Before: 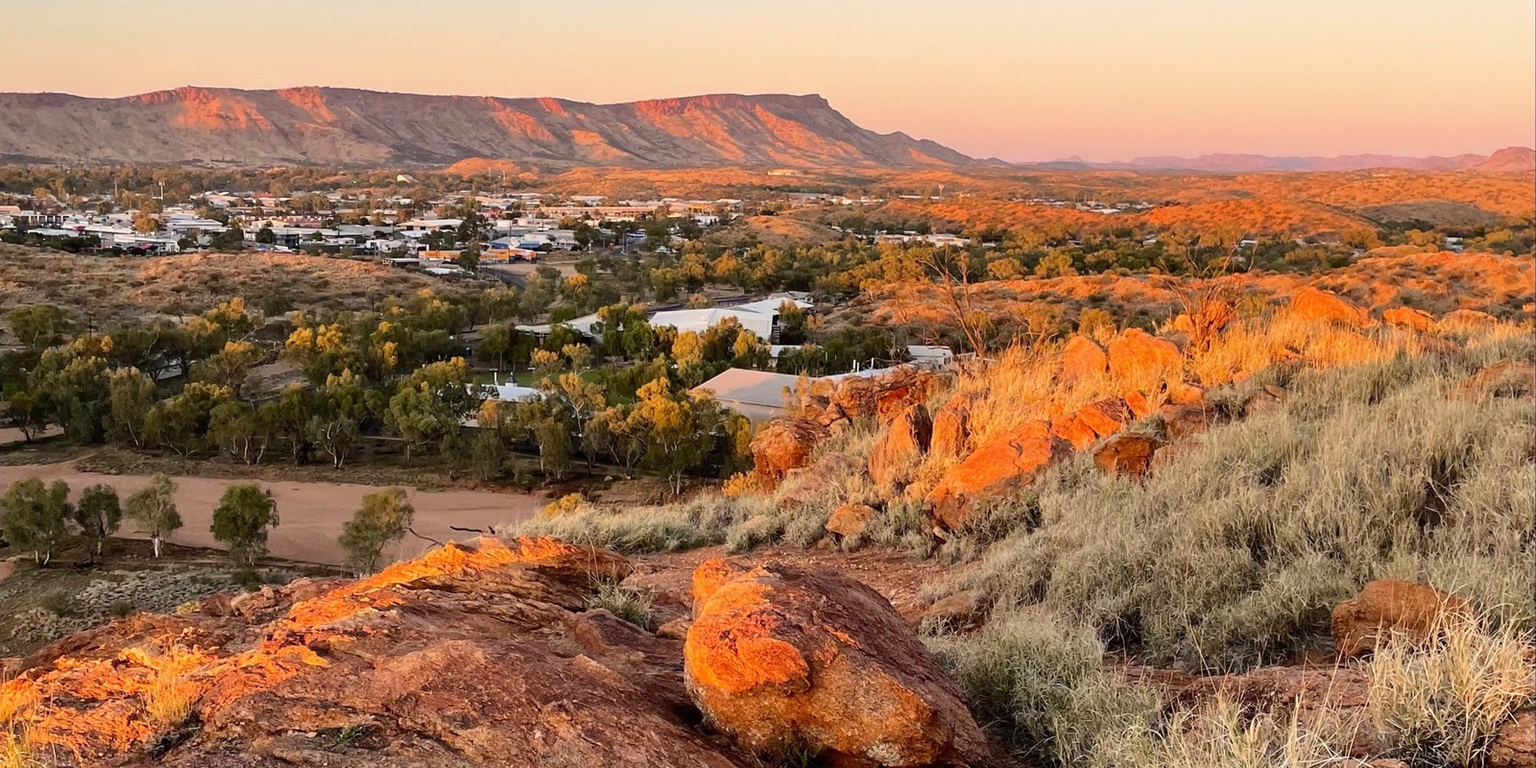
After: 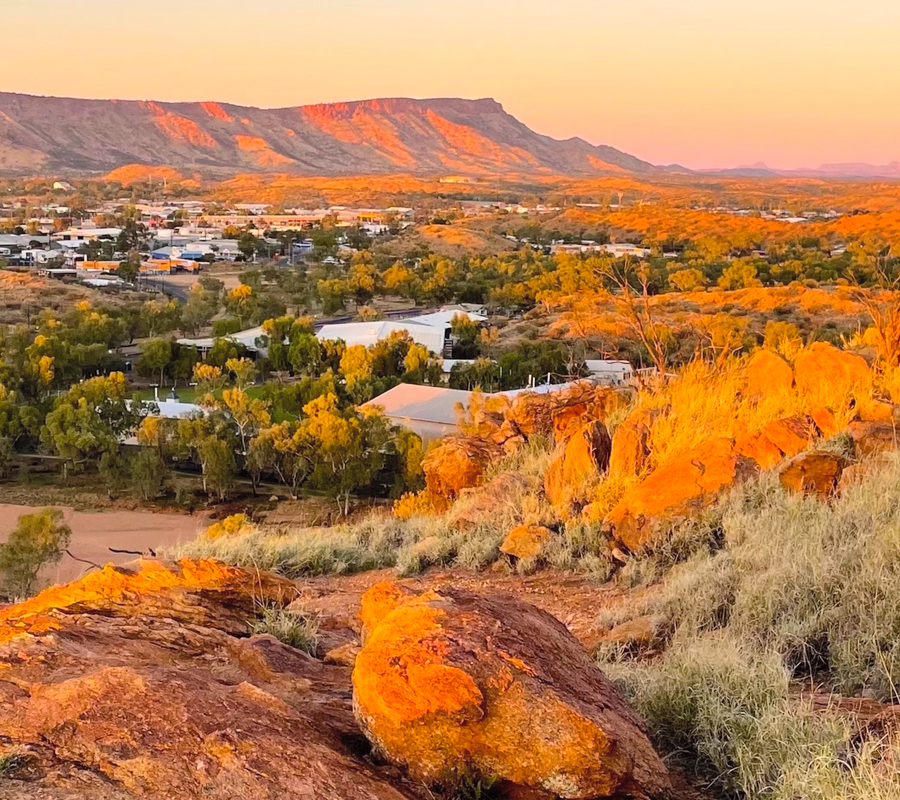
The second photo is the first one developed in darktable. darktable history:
crop and rotate: left 22.516%, right 21.234%
contrast brightness saturation: brightness 0.13
color balance rgb: perceptual saturation grading › global saturation 30%, global vibrance 20%
